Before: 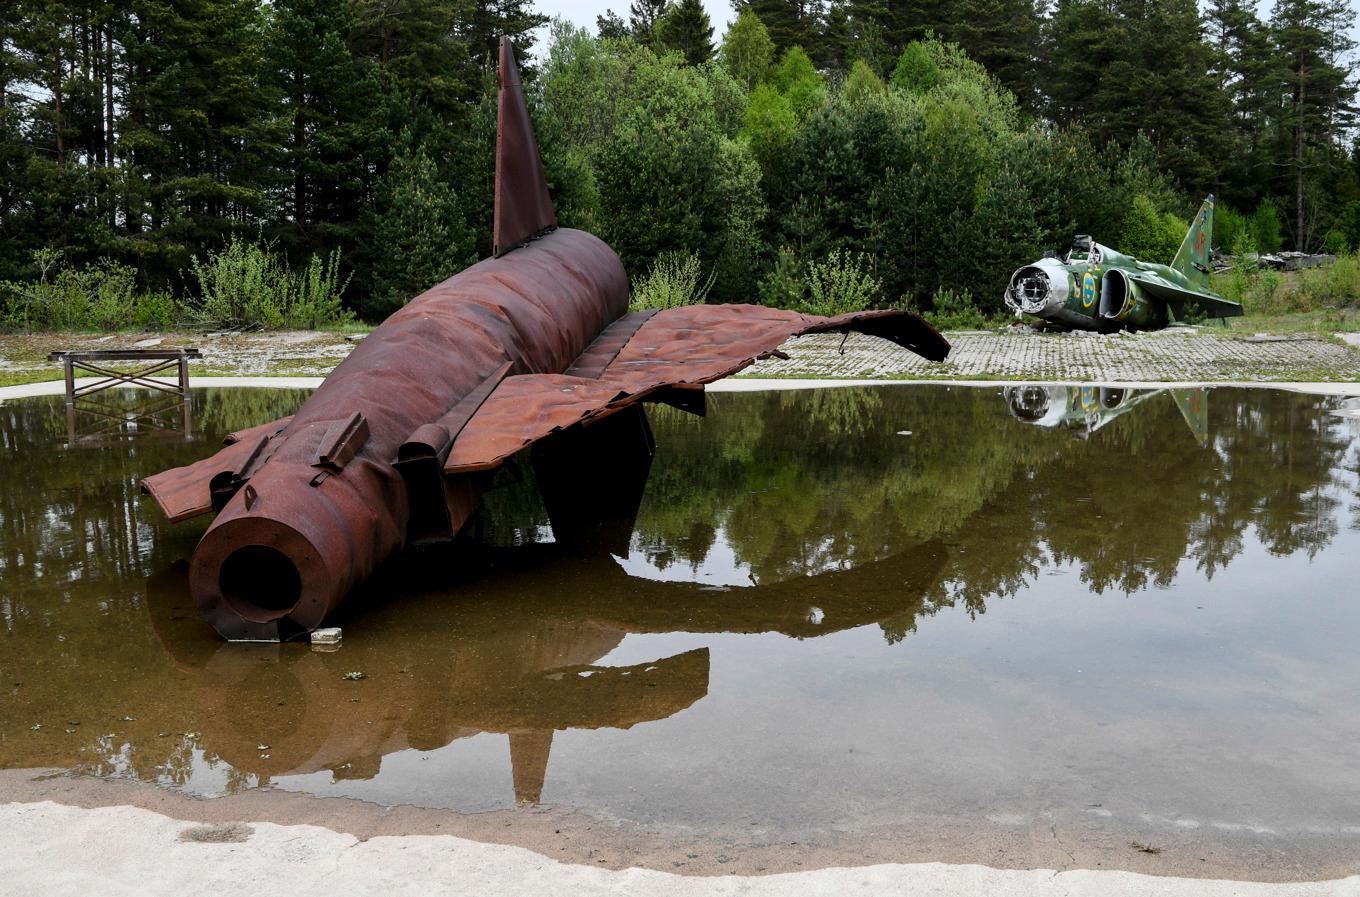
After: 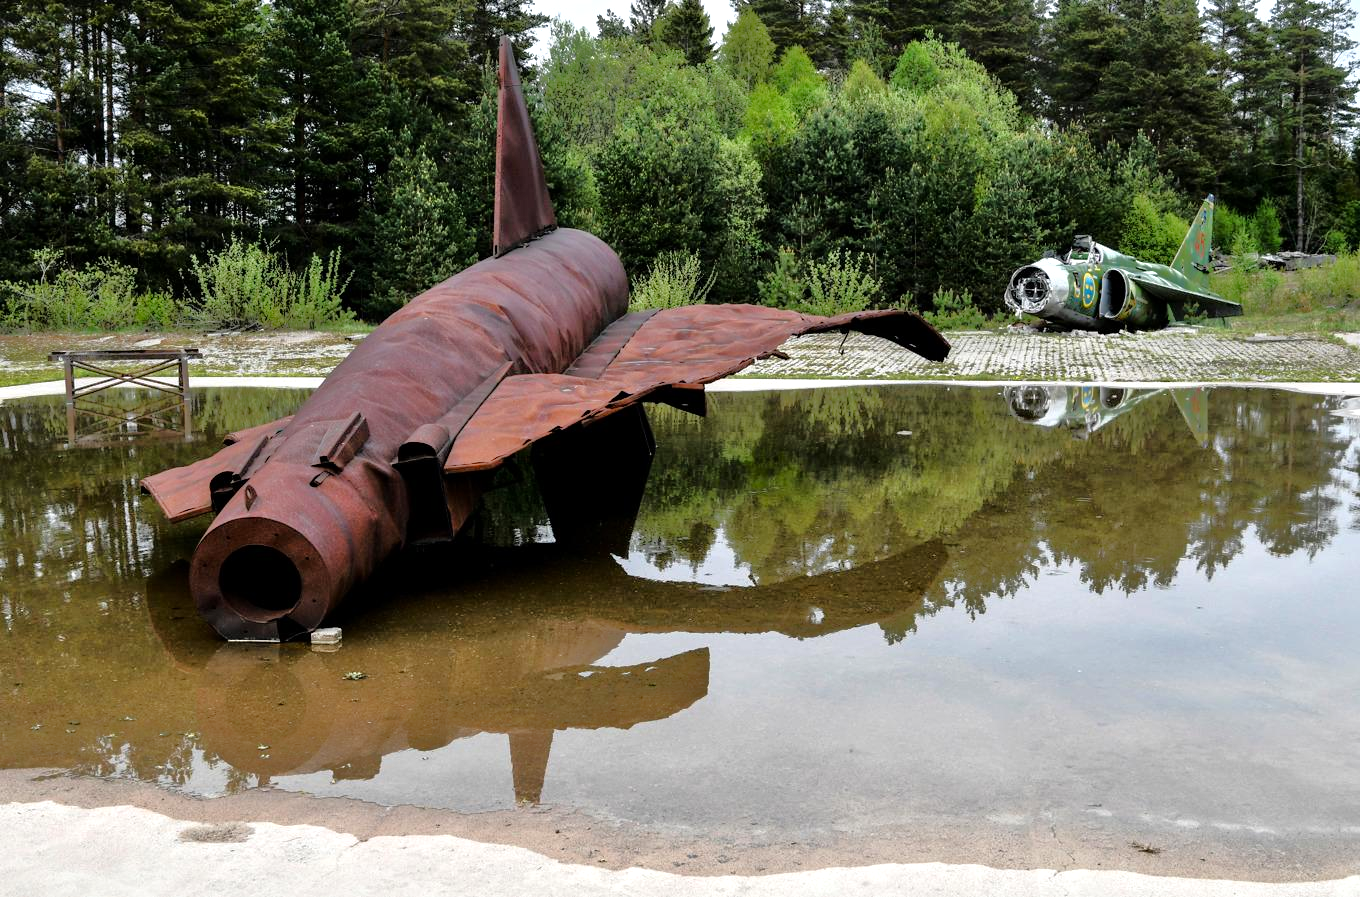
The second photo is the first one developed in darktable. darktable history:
tone equalizer: -8 EV -0.528 EV, -7 EV -0.321 EV, -6 EV -0.067 EV, -5 EV 0.425 EV, -4 EV 0.99 EV, -3 EV 0.814 EV, -2 EV -0.01 EV, -1 EV 0.127 EV, +0 EV -0.019 EV, mask exposure compensation -0.504 EV
exposure: exposure 0.293 EV, compensate exposure bias true, compensate highlight preservation false
